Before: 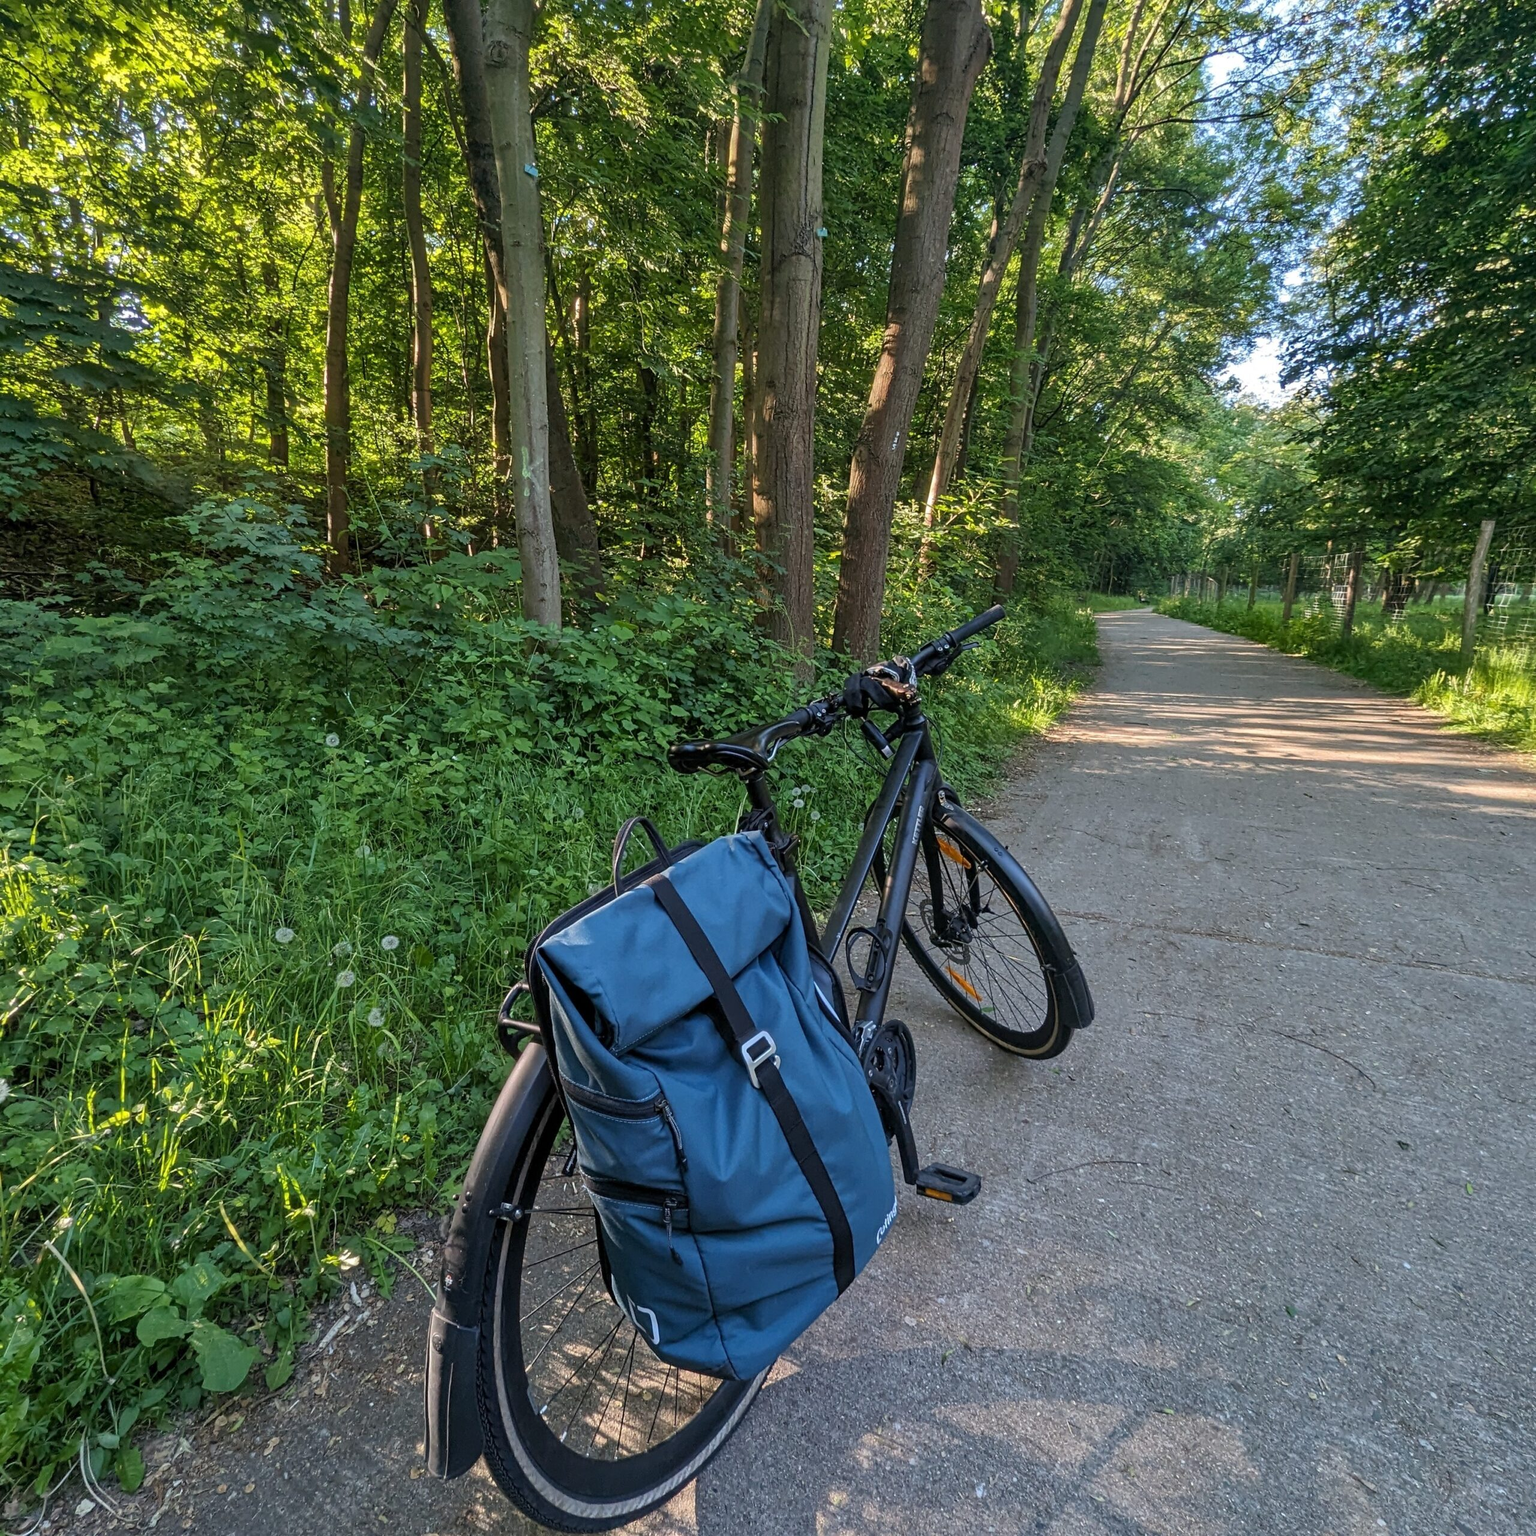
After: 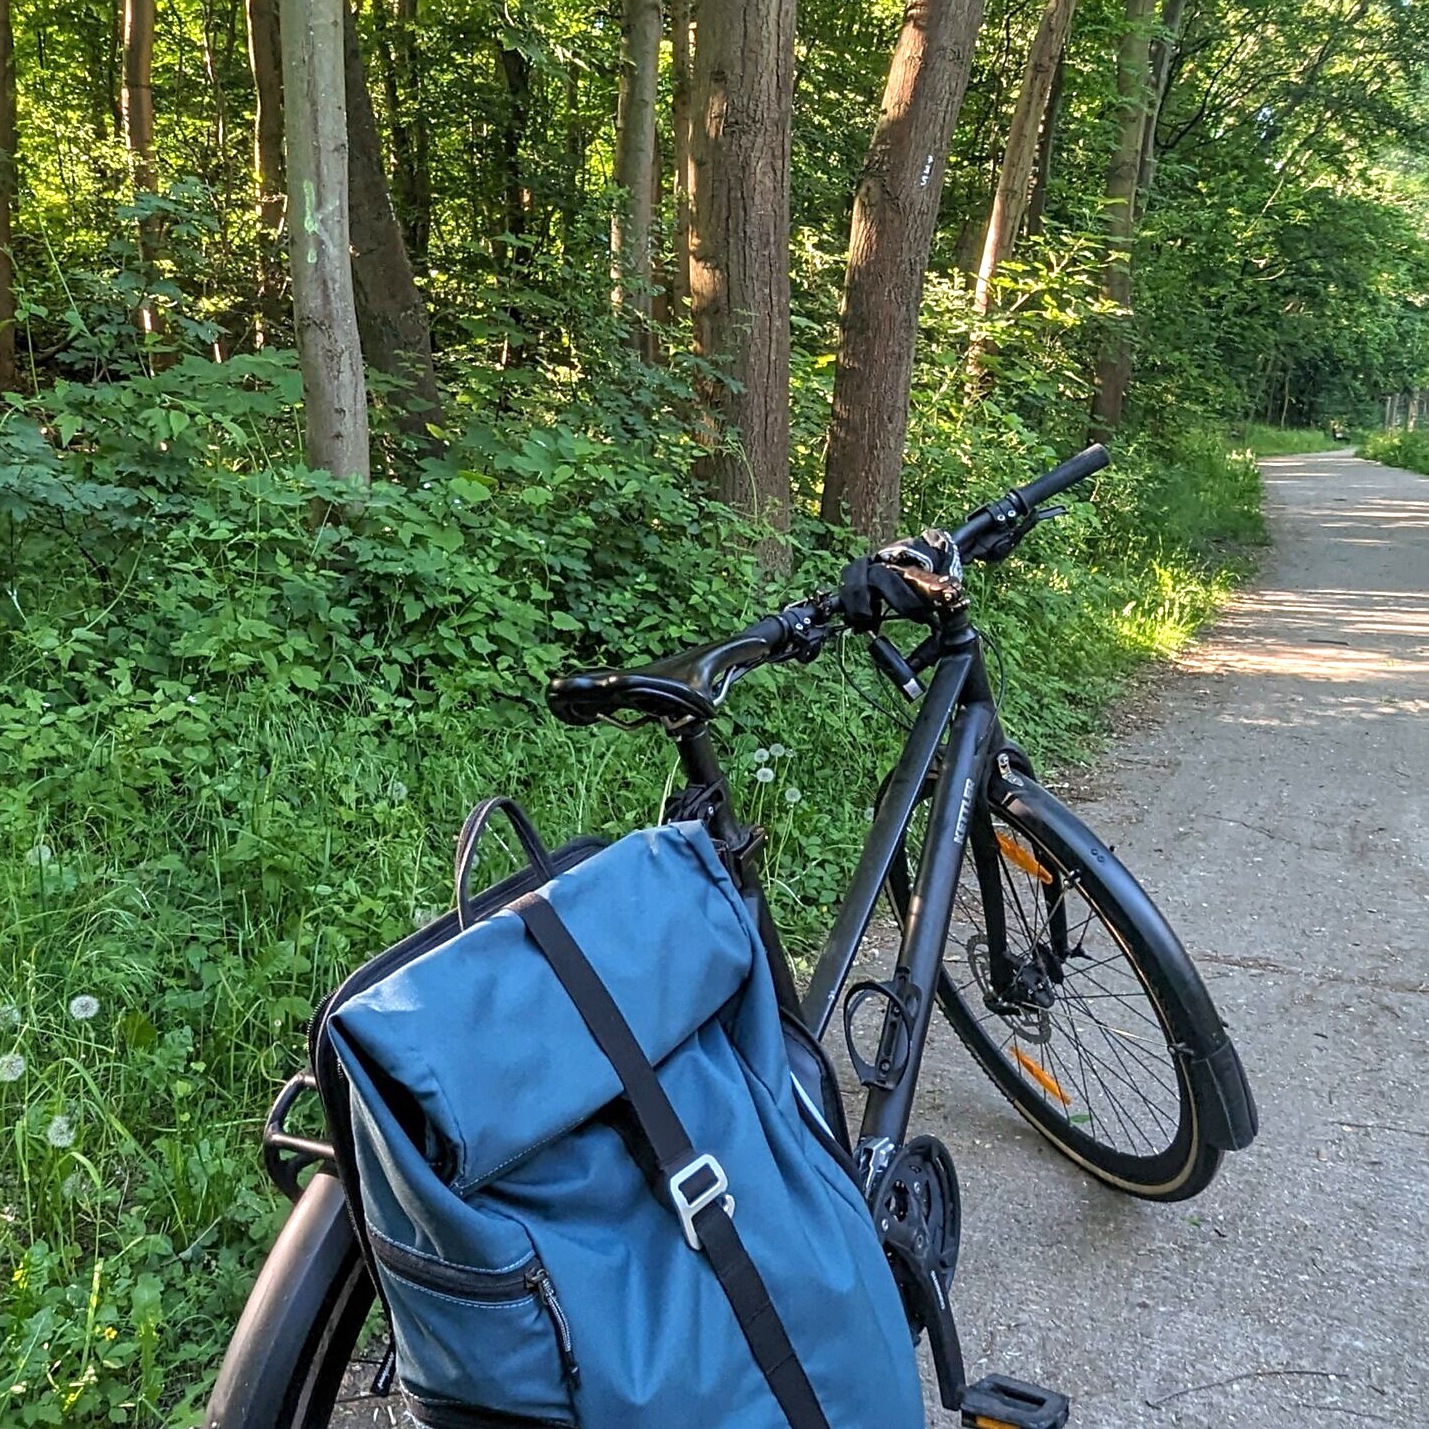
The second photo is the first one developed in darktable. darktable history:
rotate and perspective: automatic cropping off
exposure: exposure 0.669 EV, compensate highlight preservation false
sharpen: amount 0.2
crop and rotate: left 22.13%, top 22.054%, right 22.026%, bottom 22.102%
